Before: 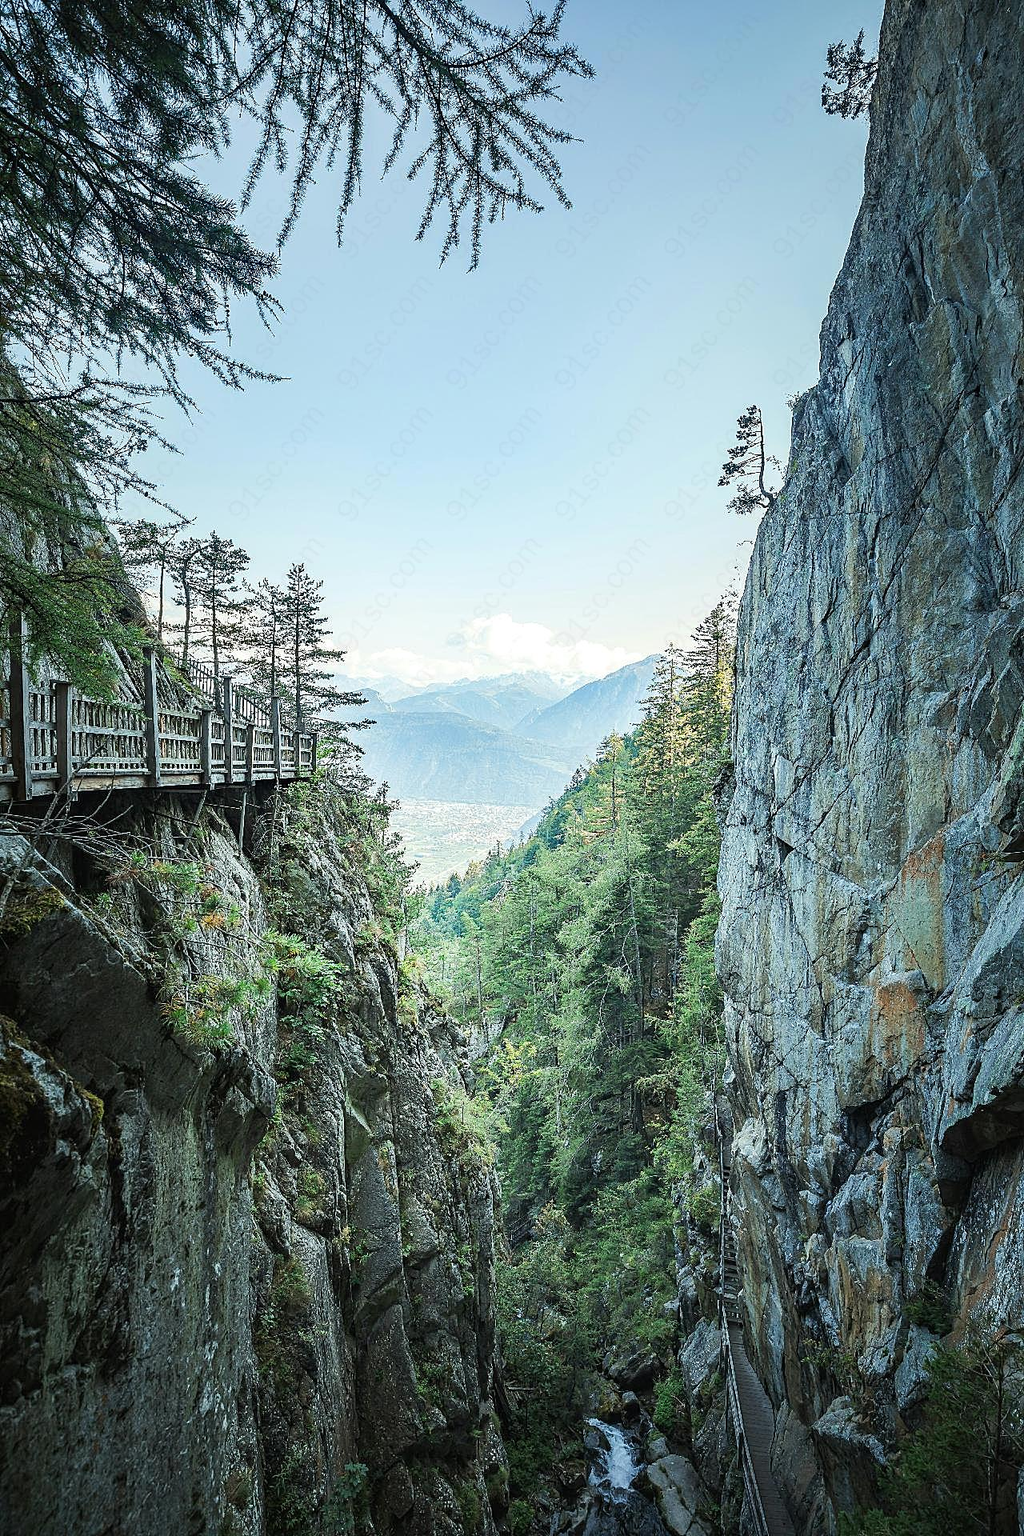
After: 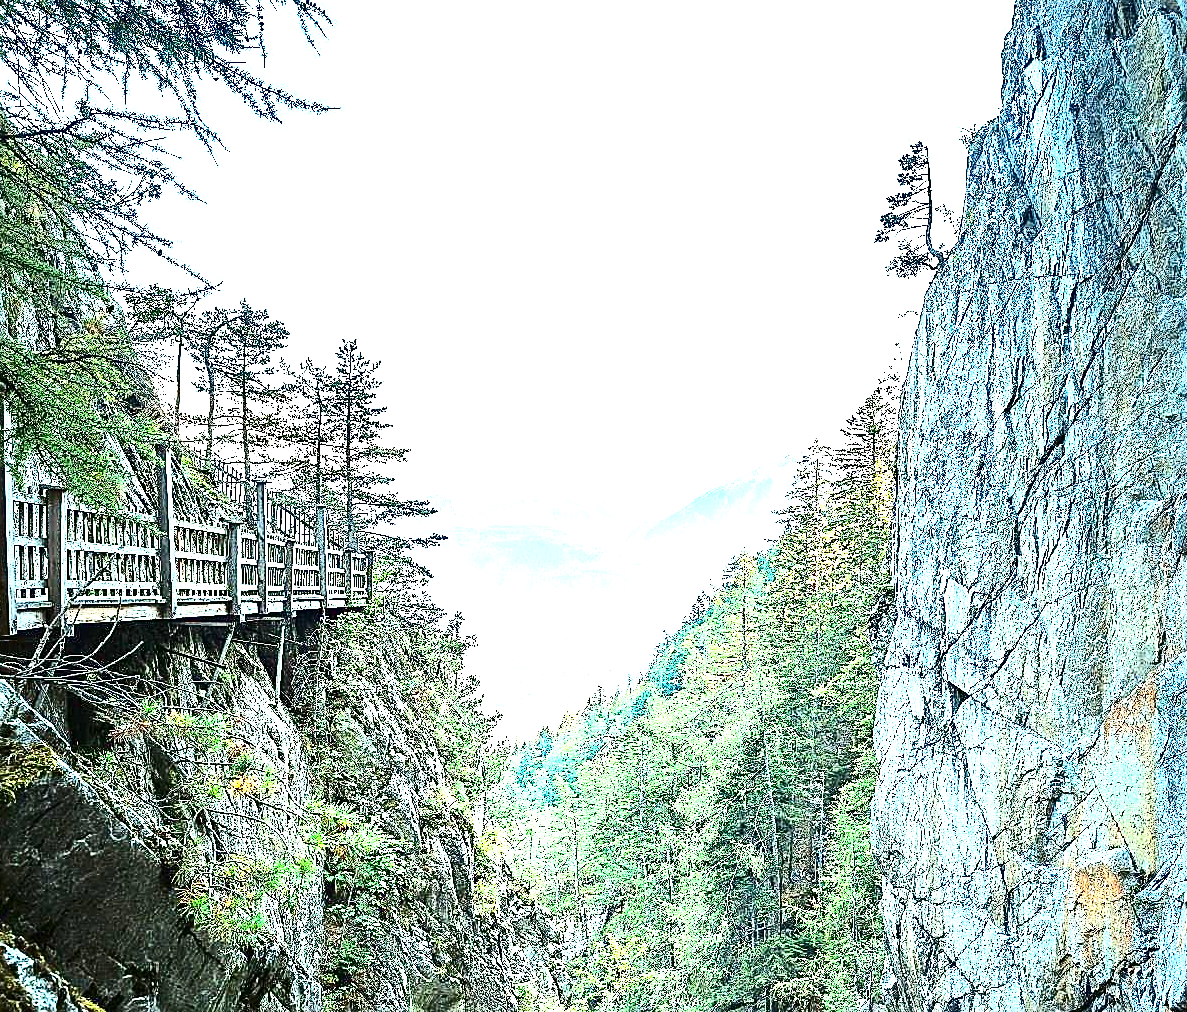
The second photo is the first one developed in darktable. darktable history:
crop: left 1.812%, top 19.022%, right 5.43%, bottom 28.246%
sharpen: on, module defaults
contrast brightness saturation: contrast 0.312, brightness -0.077, saturation 0.167
exposure: exposure 2.174 EV, compensate highlight preservation false
